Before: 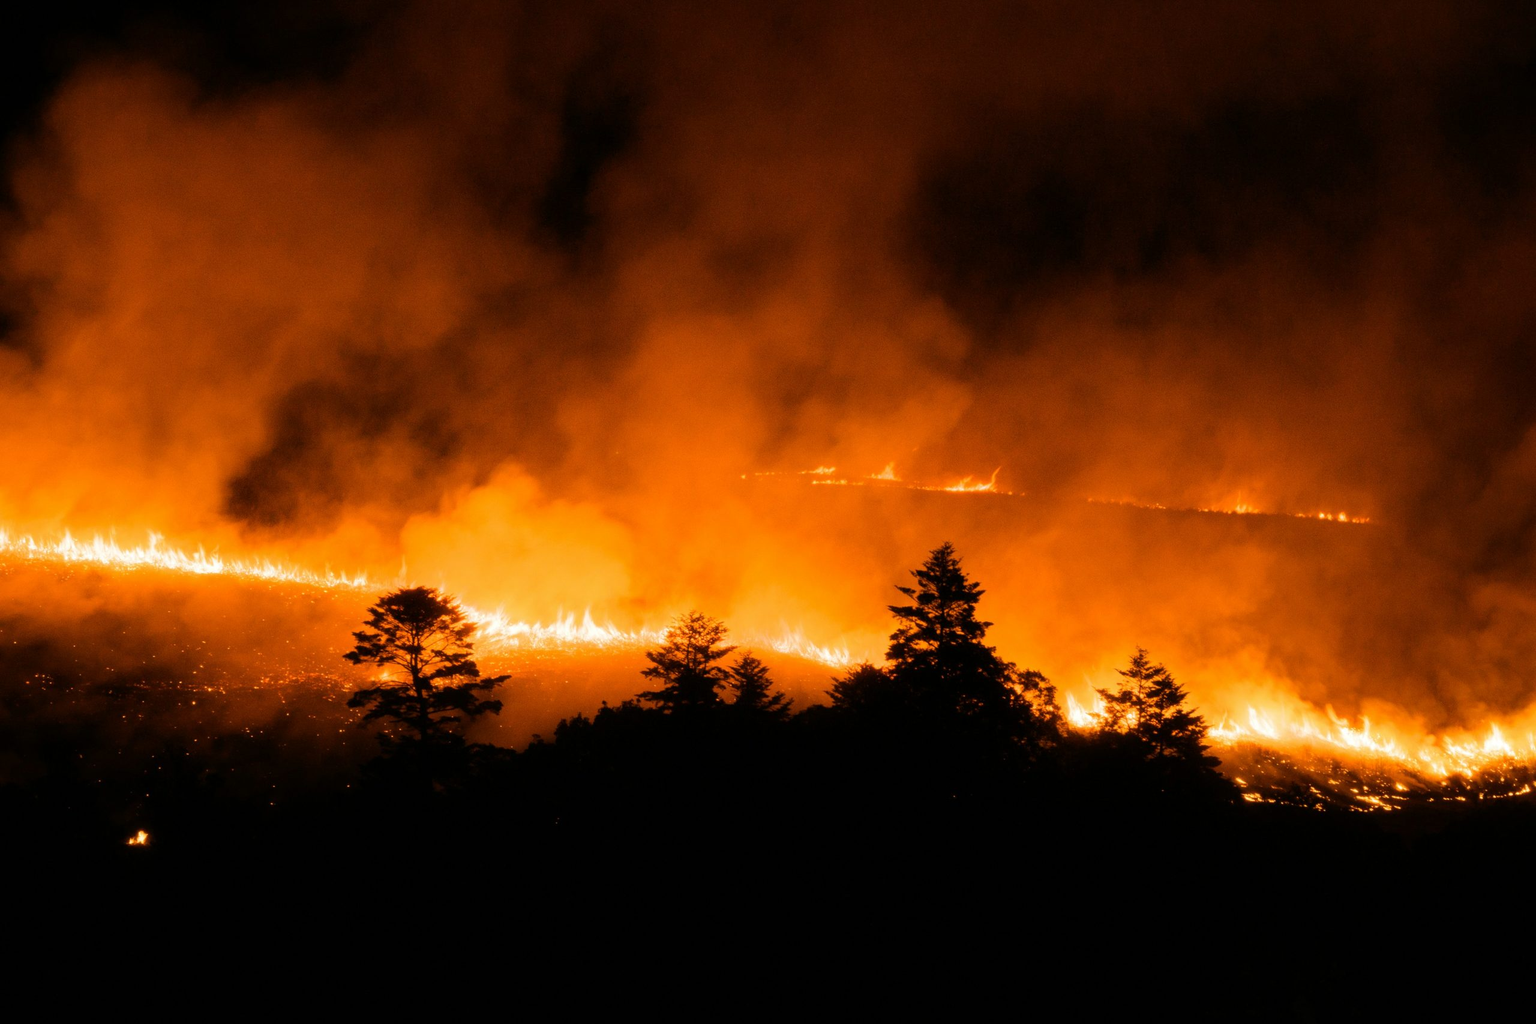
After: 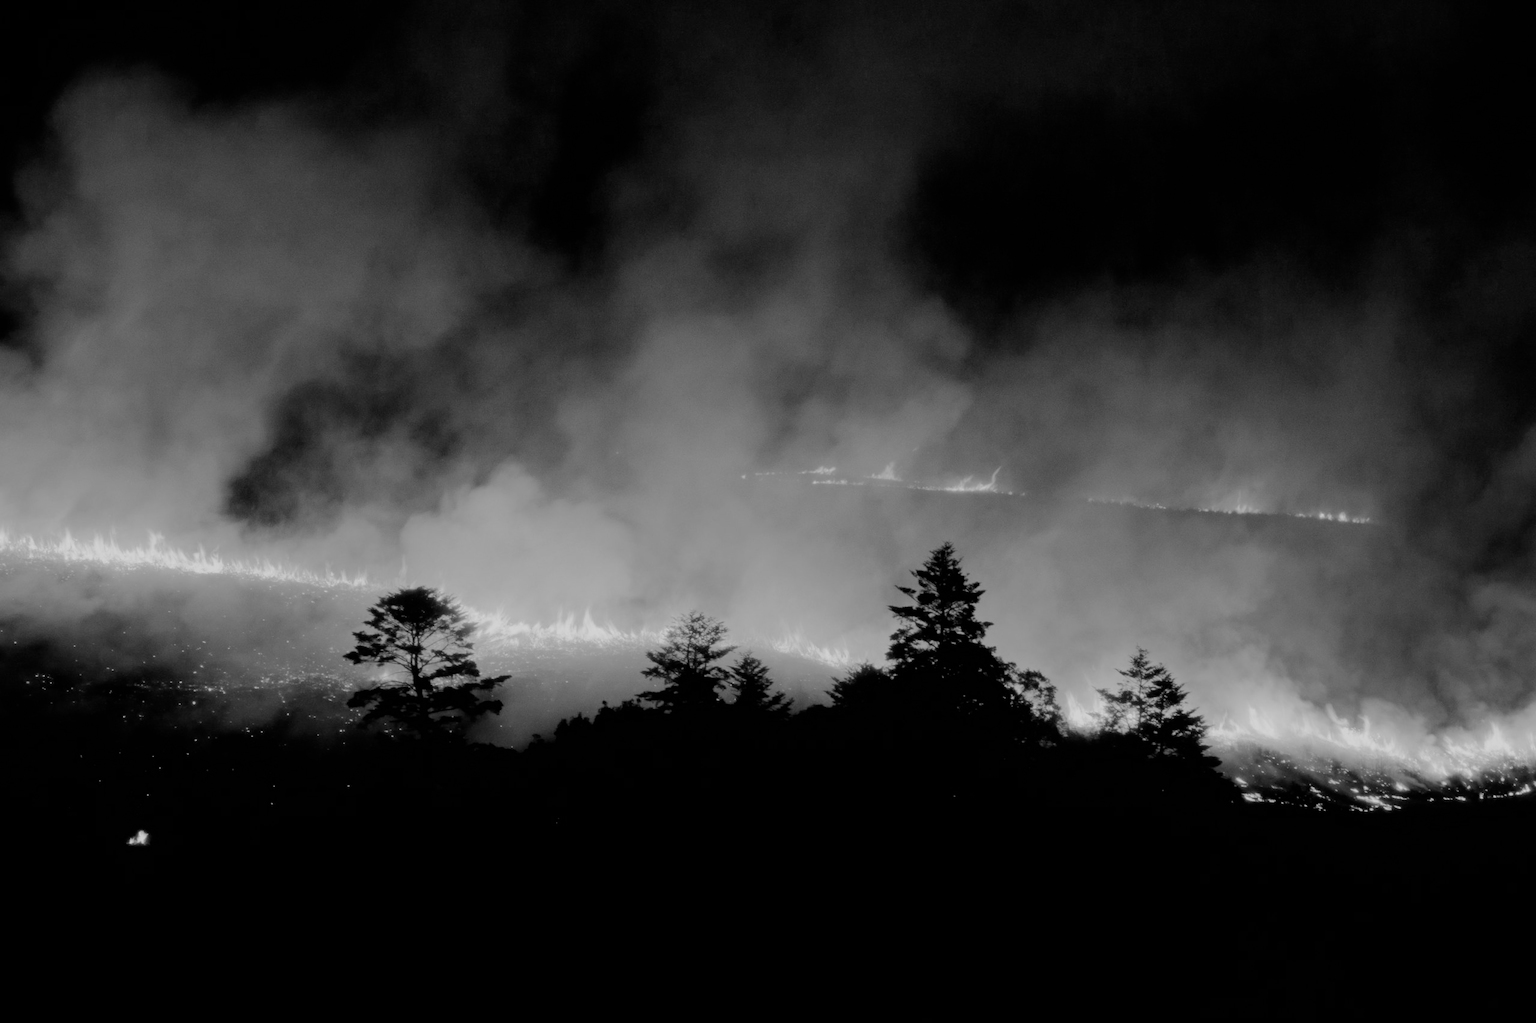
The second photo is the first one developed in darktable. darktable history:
haze removal: compatibility mode true, adaptive false
monochrome: a 16.01, b -2.65, highlights 0.52
filmic rgb: black relative exposure -6.68 EV, white relative exposure 4.56 EV, hardness 3.25
